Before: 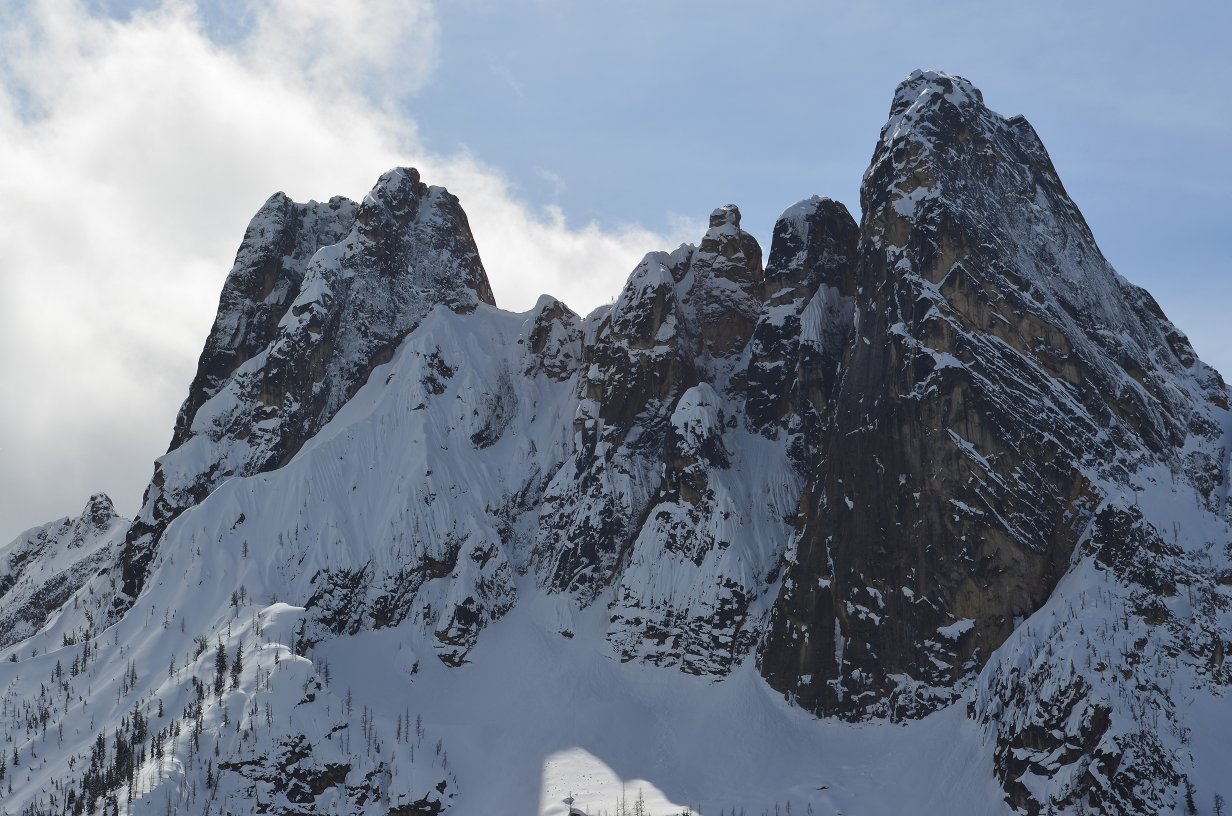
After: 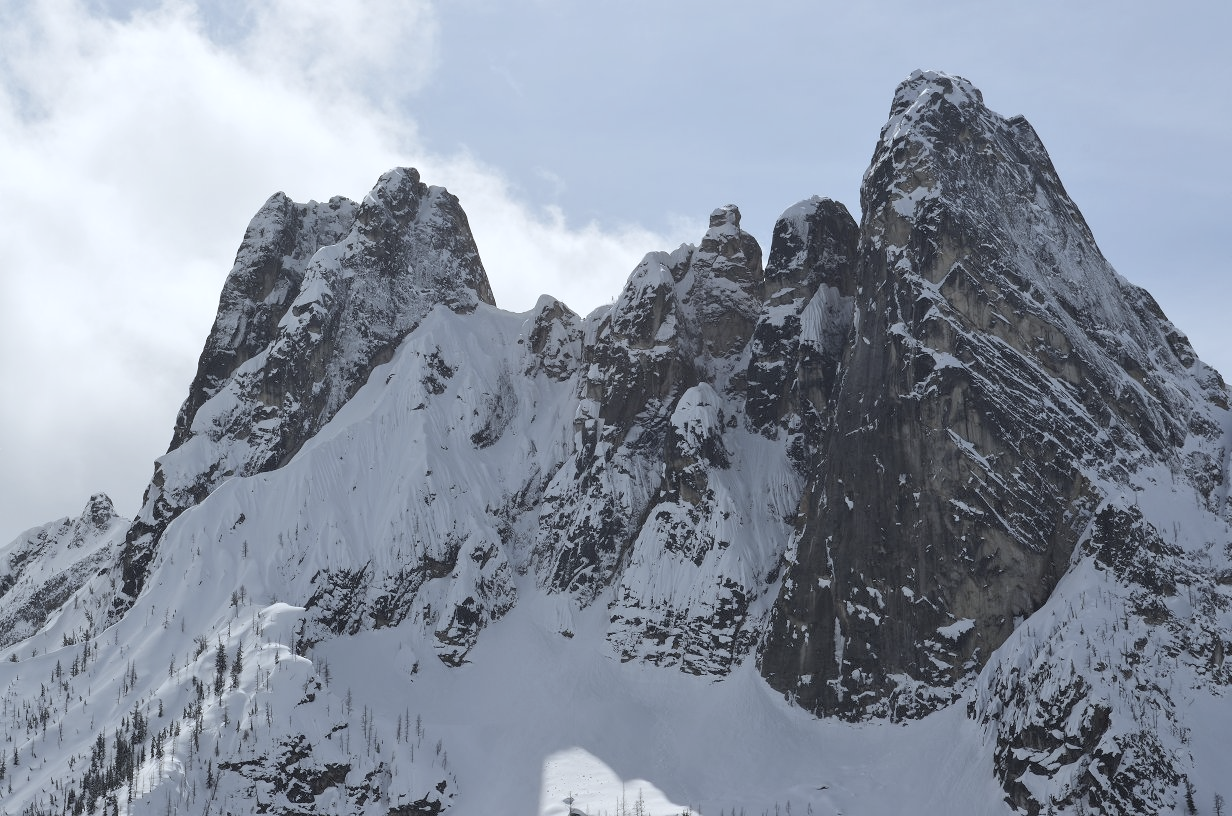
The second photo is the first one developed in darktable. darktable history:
color calibration: x 0.367, y 0.379, temperature 4396.29 K
contrast brightness saturation: brightness 0.183, saturation -0.492
